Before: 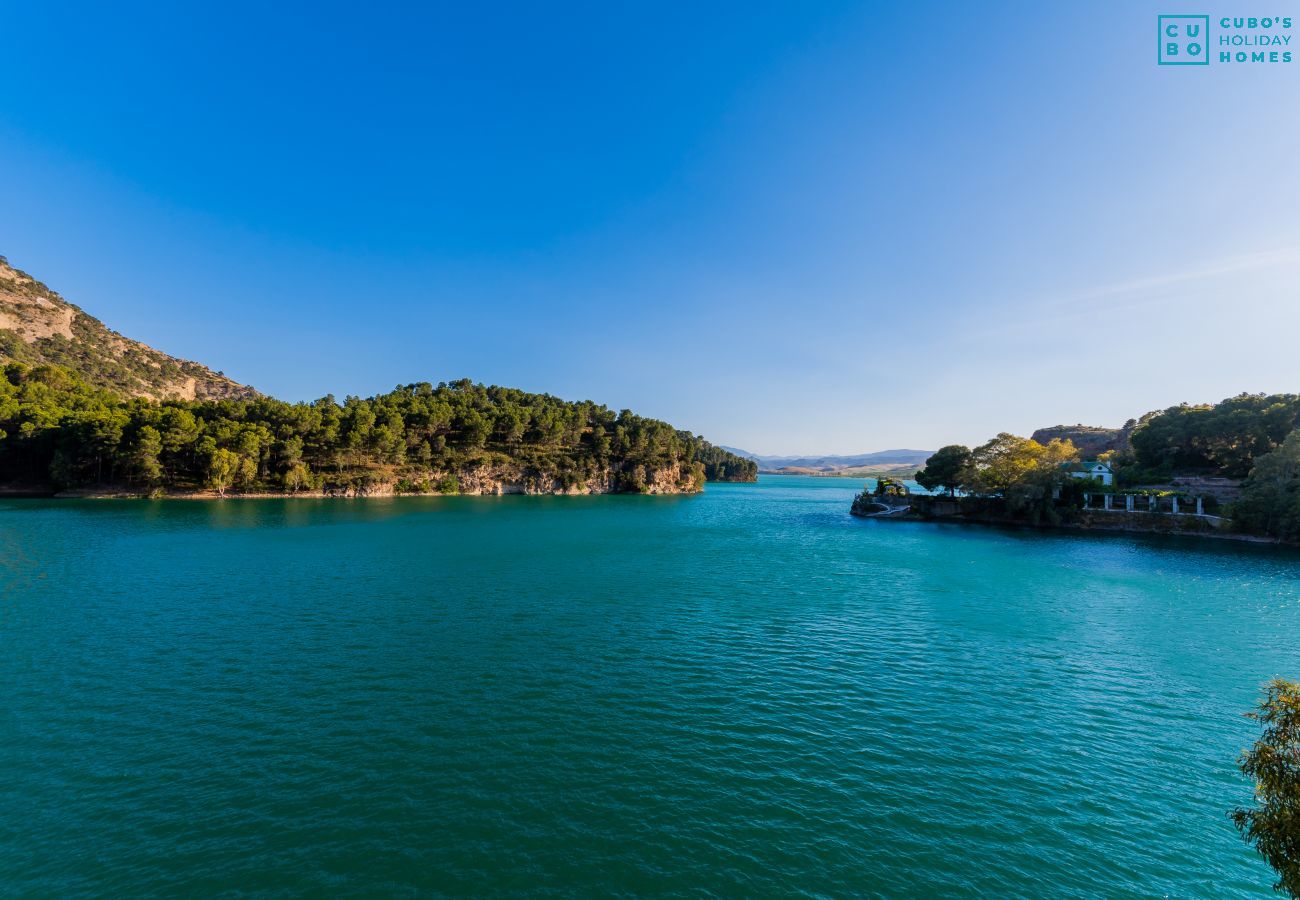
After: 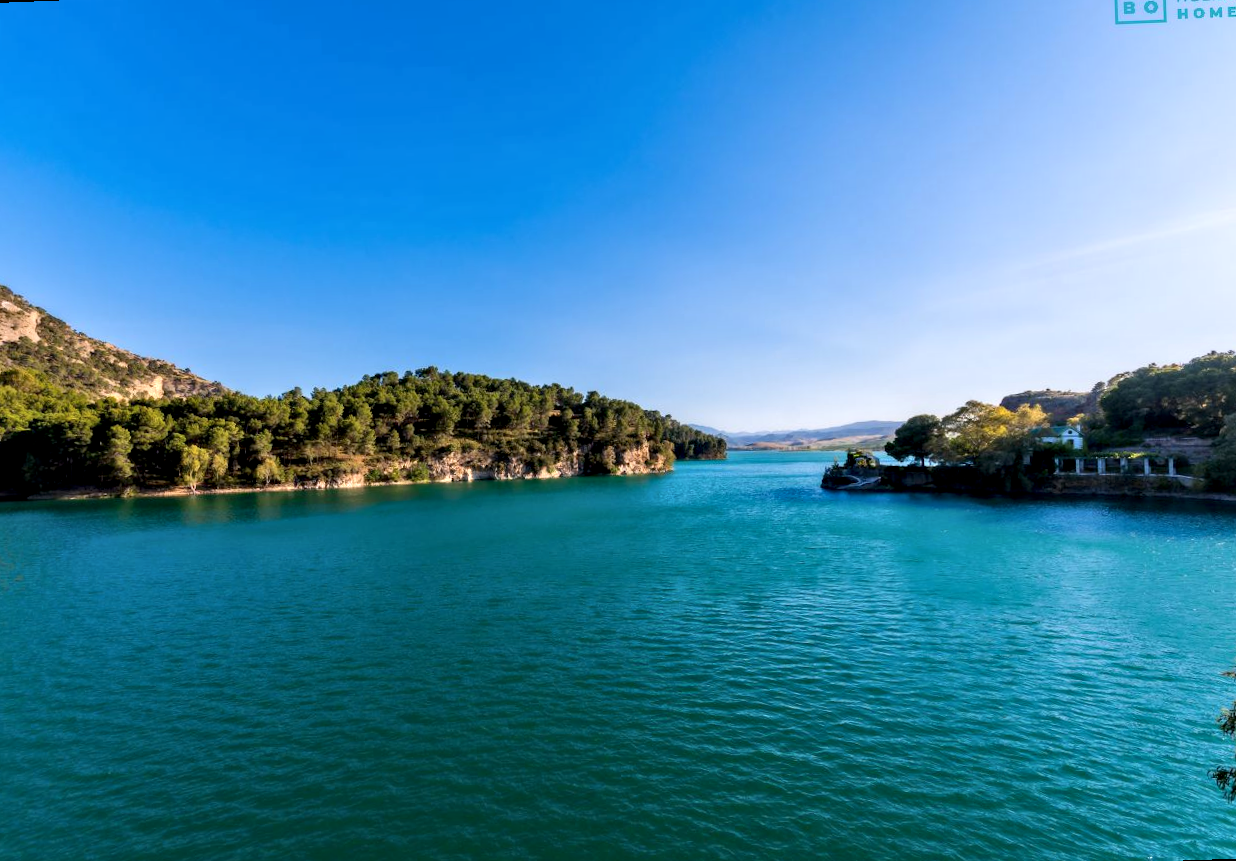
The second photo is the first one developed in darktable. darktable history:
contrast equalizer: y [[0.513, 0.565, 0.608, 0.562, 0.512, 0.5], [0.5 ×6], [0.5, 0.5, 0.5, 0.528, 0.598, 0.658], [0 ×6], [0 ×6]]
rotate and perspective: rotation -2.12°, lens shift (vertical) 0.009, lens shift (horizontal) -0.008, automatic cropping original format, crop left 0.036, crop right 0.964, crop top 0.05, crop bottom 0.959
shadows and highlights: radius 93.07, shadows -14.46, white point adjustment 0.23, highlights 31.48, compress 48.23%, highlights color adjustment 52.79%, soften with gaussian
white balance: red 1.004, blue 1.024
exposure: exposure 0.2 EV, compensate highlight preservation false
